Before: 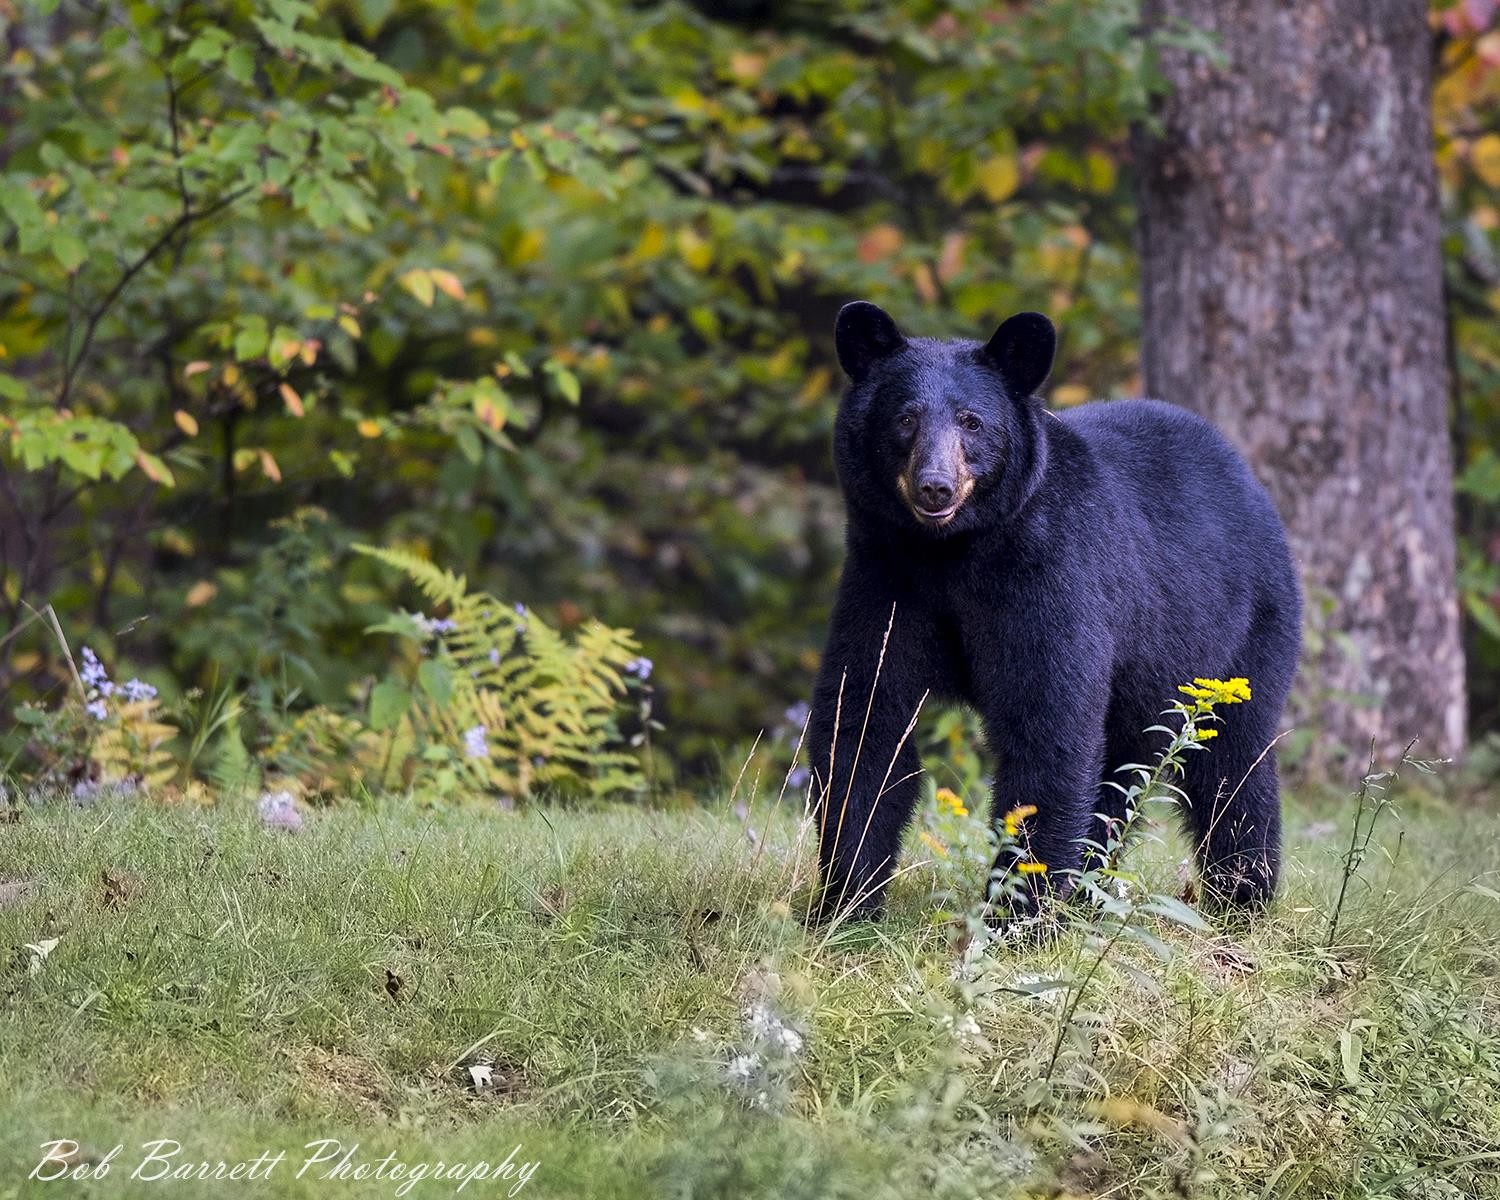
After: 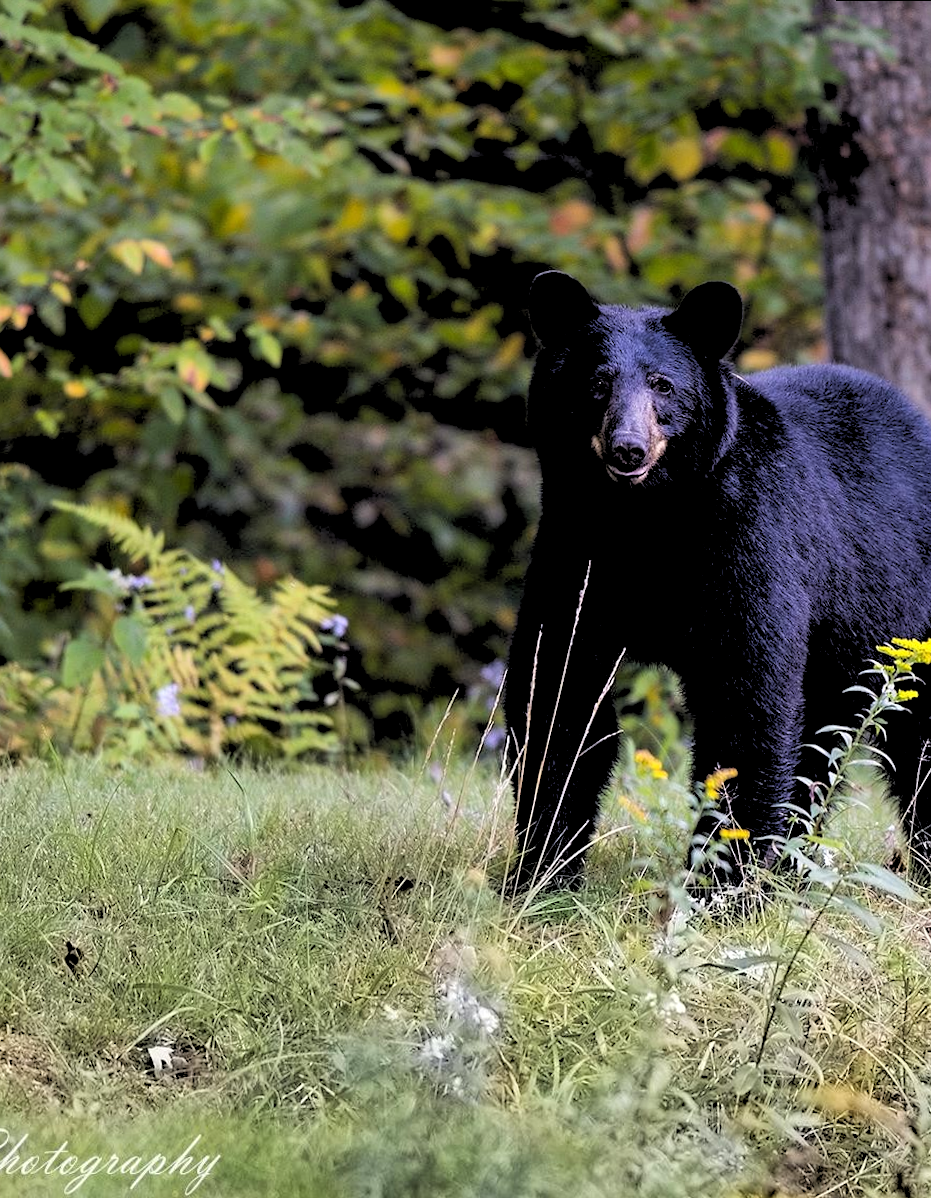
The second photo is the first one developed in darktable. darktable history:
crop and rotate: left 17.732%, right 15.423%
rotate and perspective: rotation 0.215°, lens shift (vertical) -0.139, crop left 0.069, crop right 0.939, crop top 0.002, crop bottom 0.996
rgb levels: levels [[0.029, 0.461, 0.922], [0, 0.5, 1], [0, 0.5, 1]]
